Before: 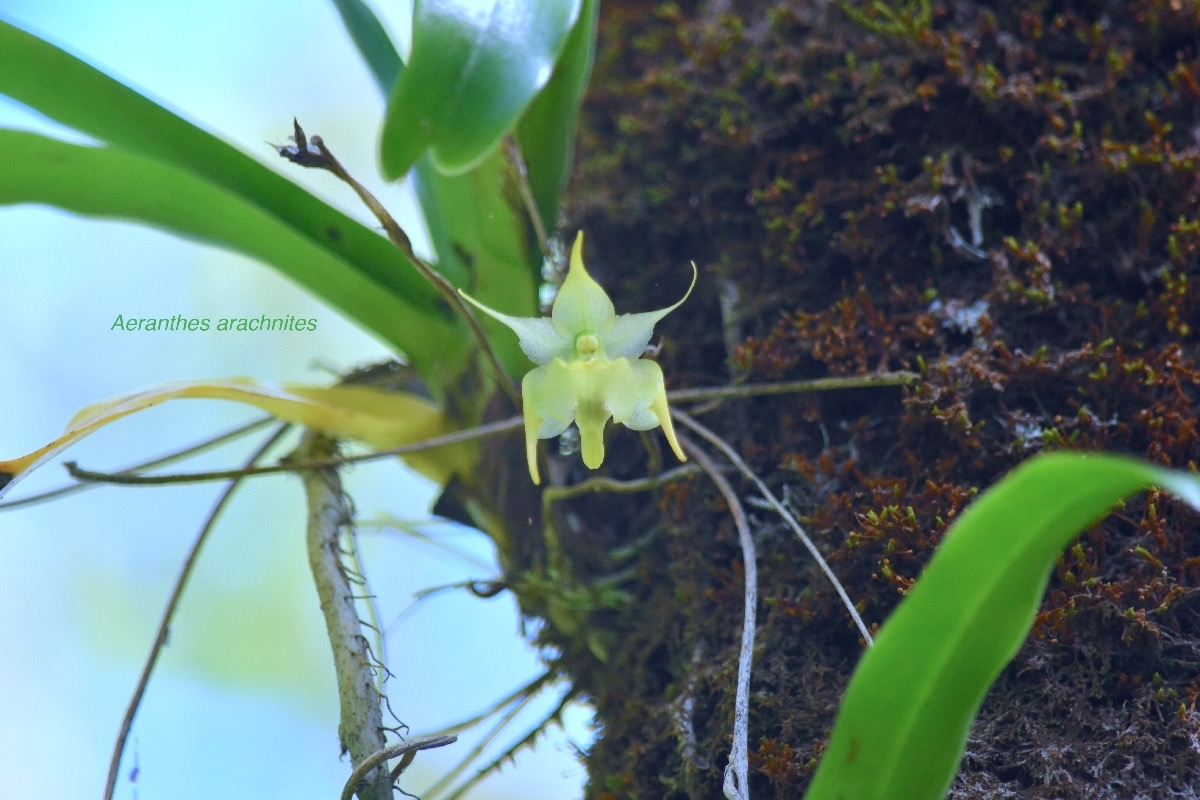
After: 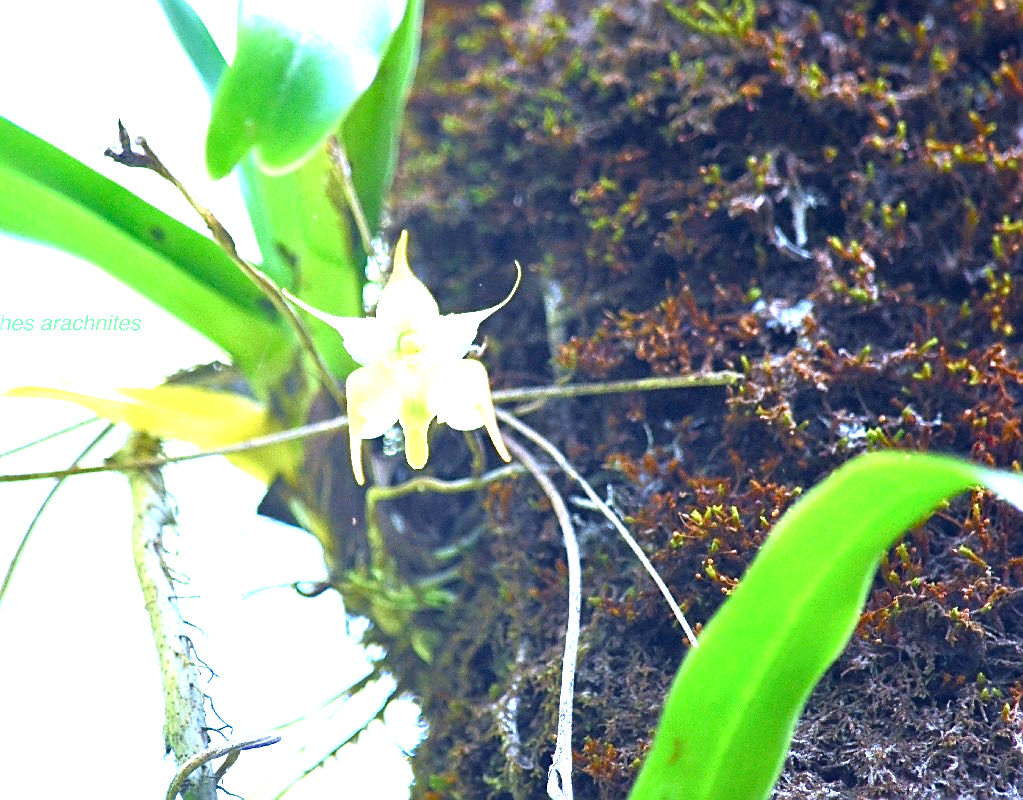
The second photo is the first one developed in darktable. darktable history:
levels: levels [0, 0.281, 0.562]
tone equalizer: edges refinement/feathering 500, mask exposure compensation -1.57 EV, preserve details no
sharpen: on, module defaults
crop and rotate: left 14.697%
